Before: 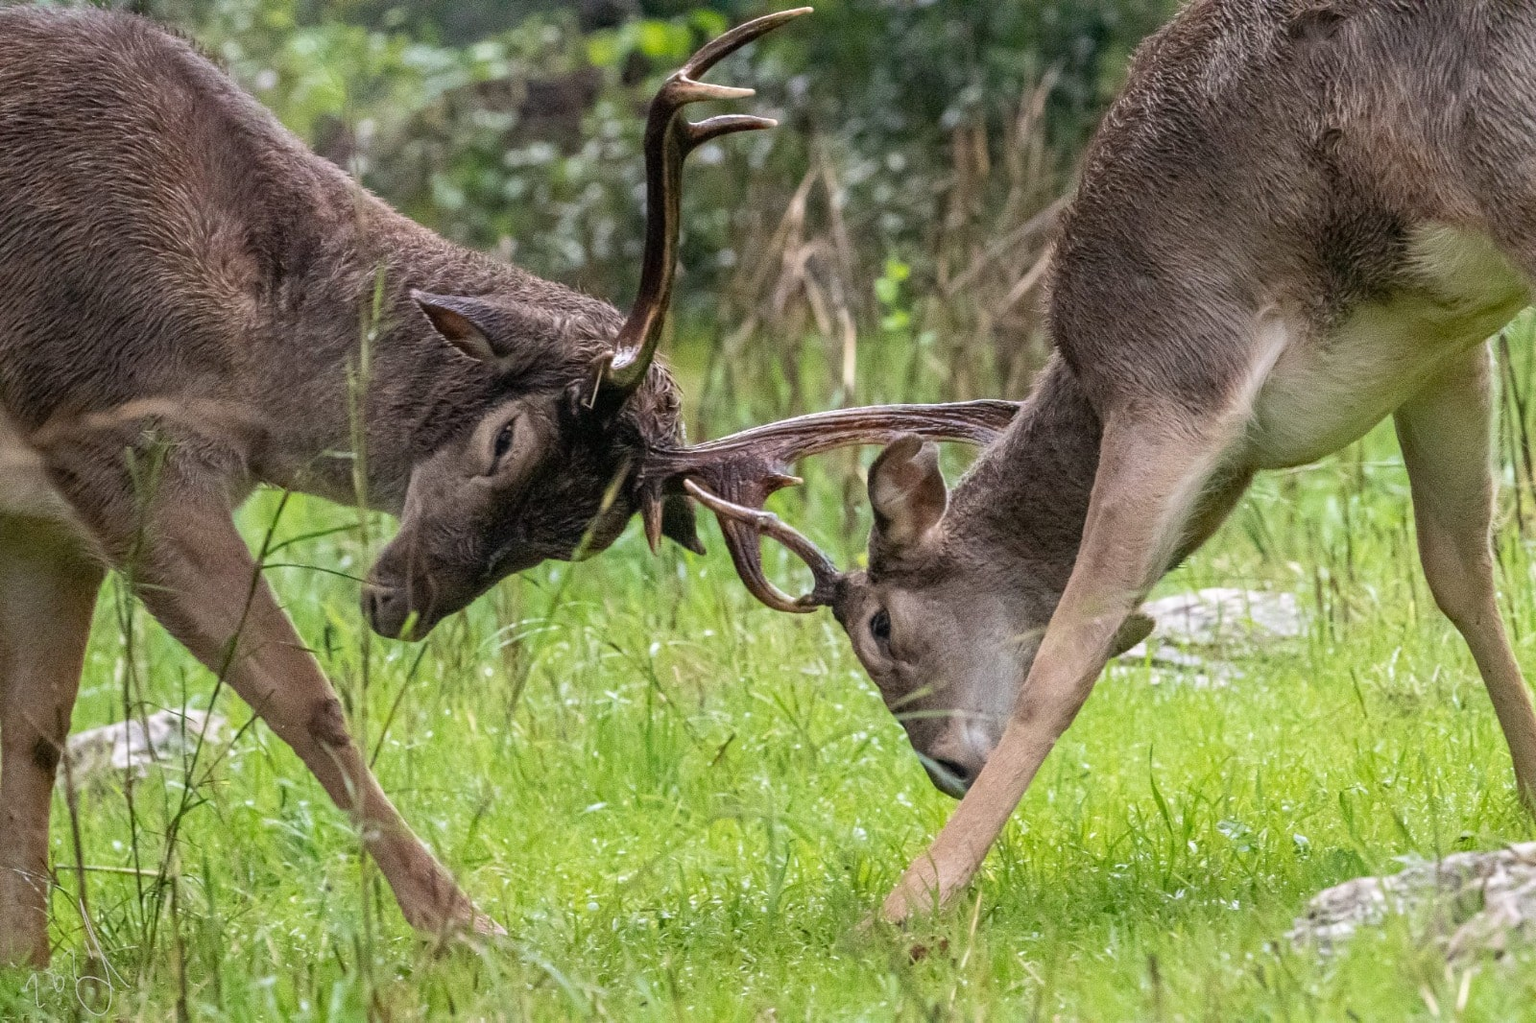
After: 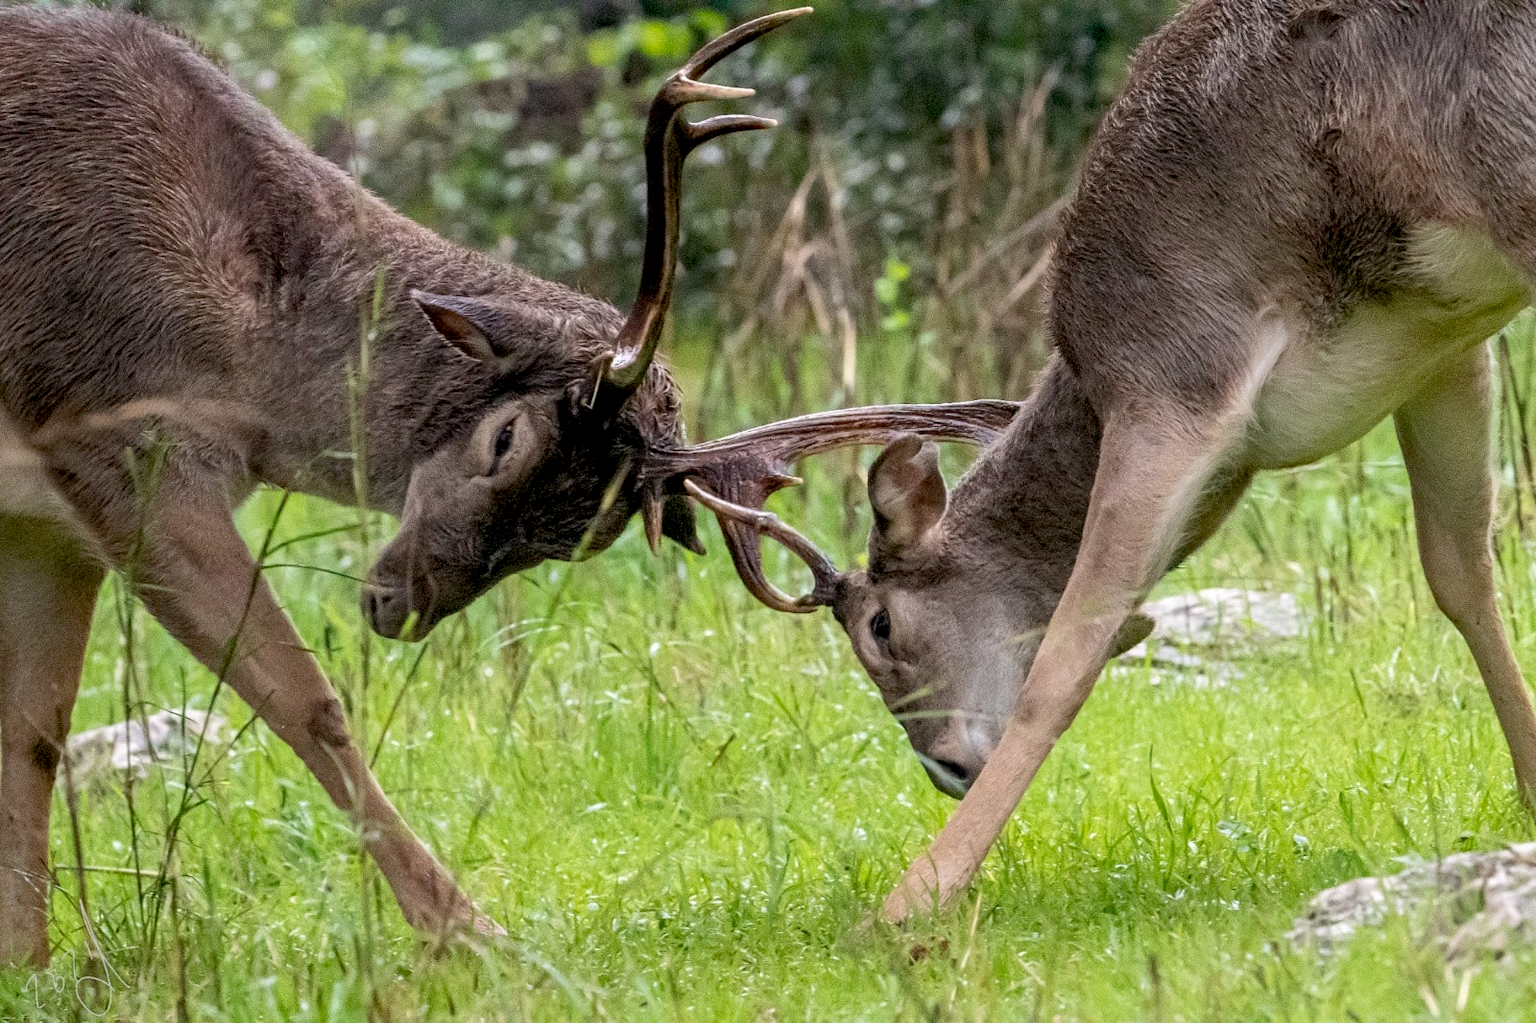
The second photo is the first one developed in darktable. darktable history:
exposure: black level correction 0.009, exposure 0.017 EV, compensate highlight preservation false
